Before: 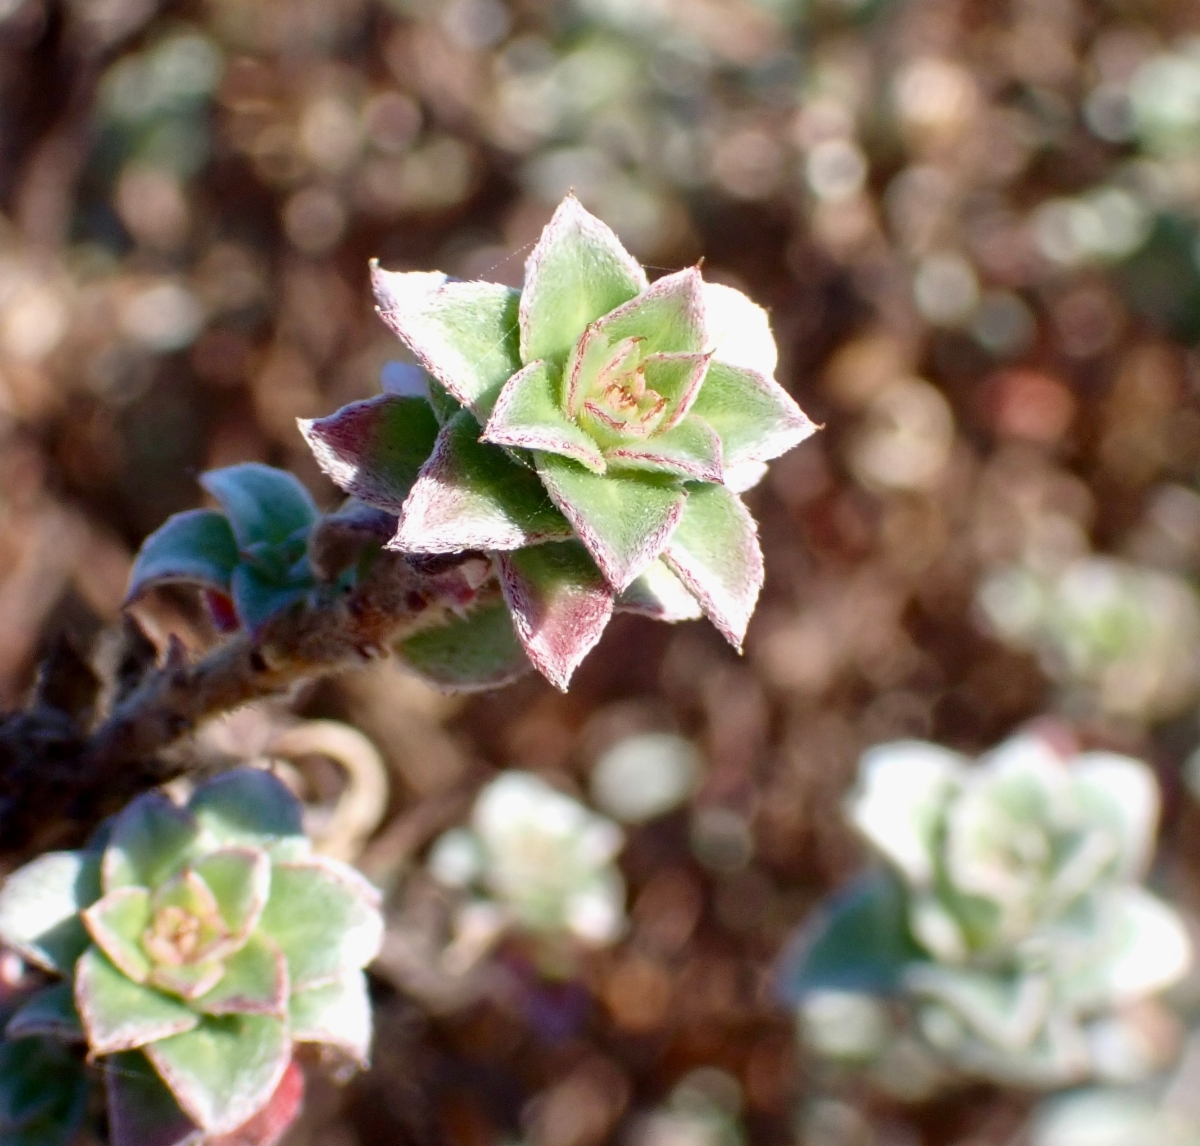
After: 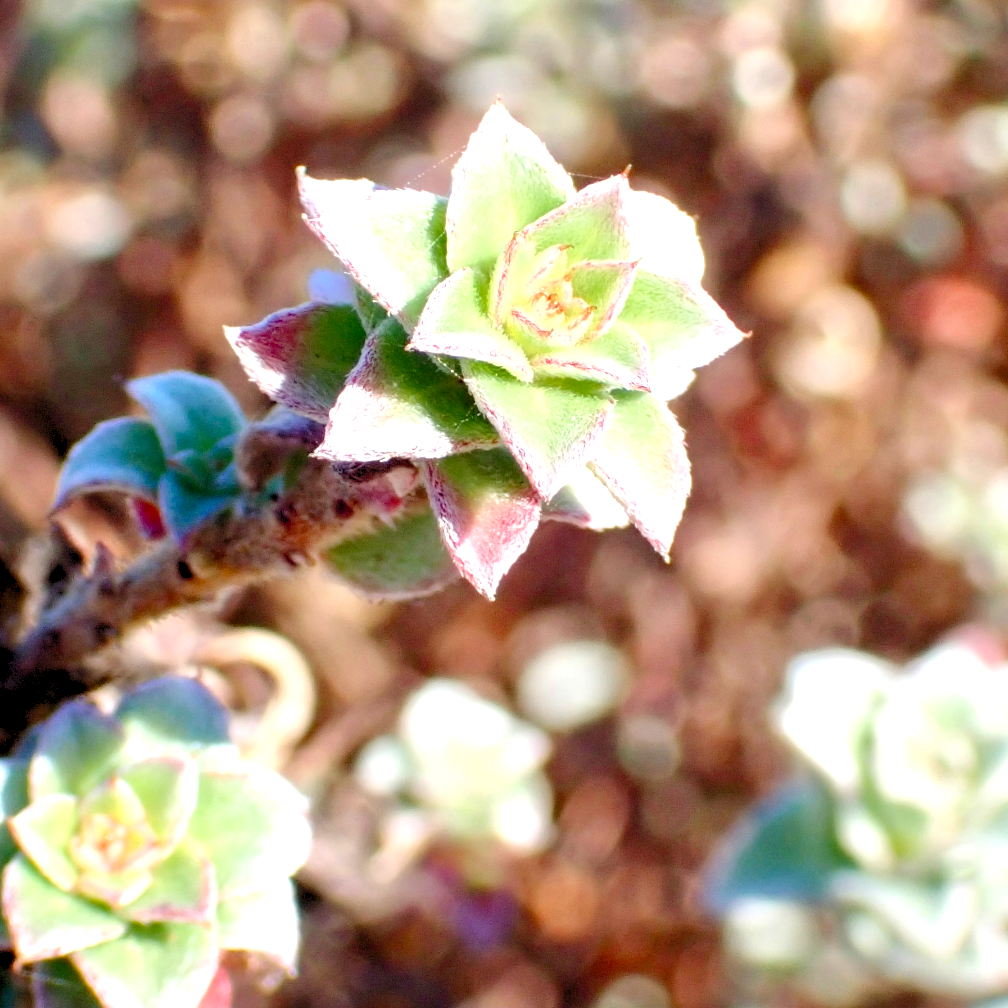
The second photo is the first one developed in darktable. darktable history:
crop: left 6.088%, top 8.09%, right 9.524%, bottom 3.915%
levels: levels [0.036, 0.364, 0.827]
